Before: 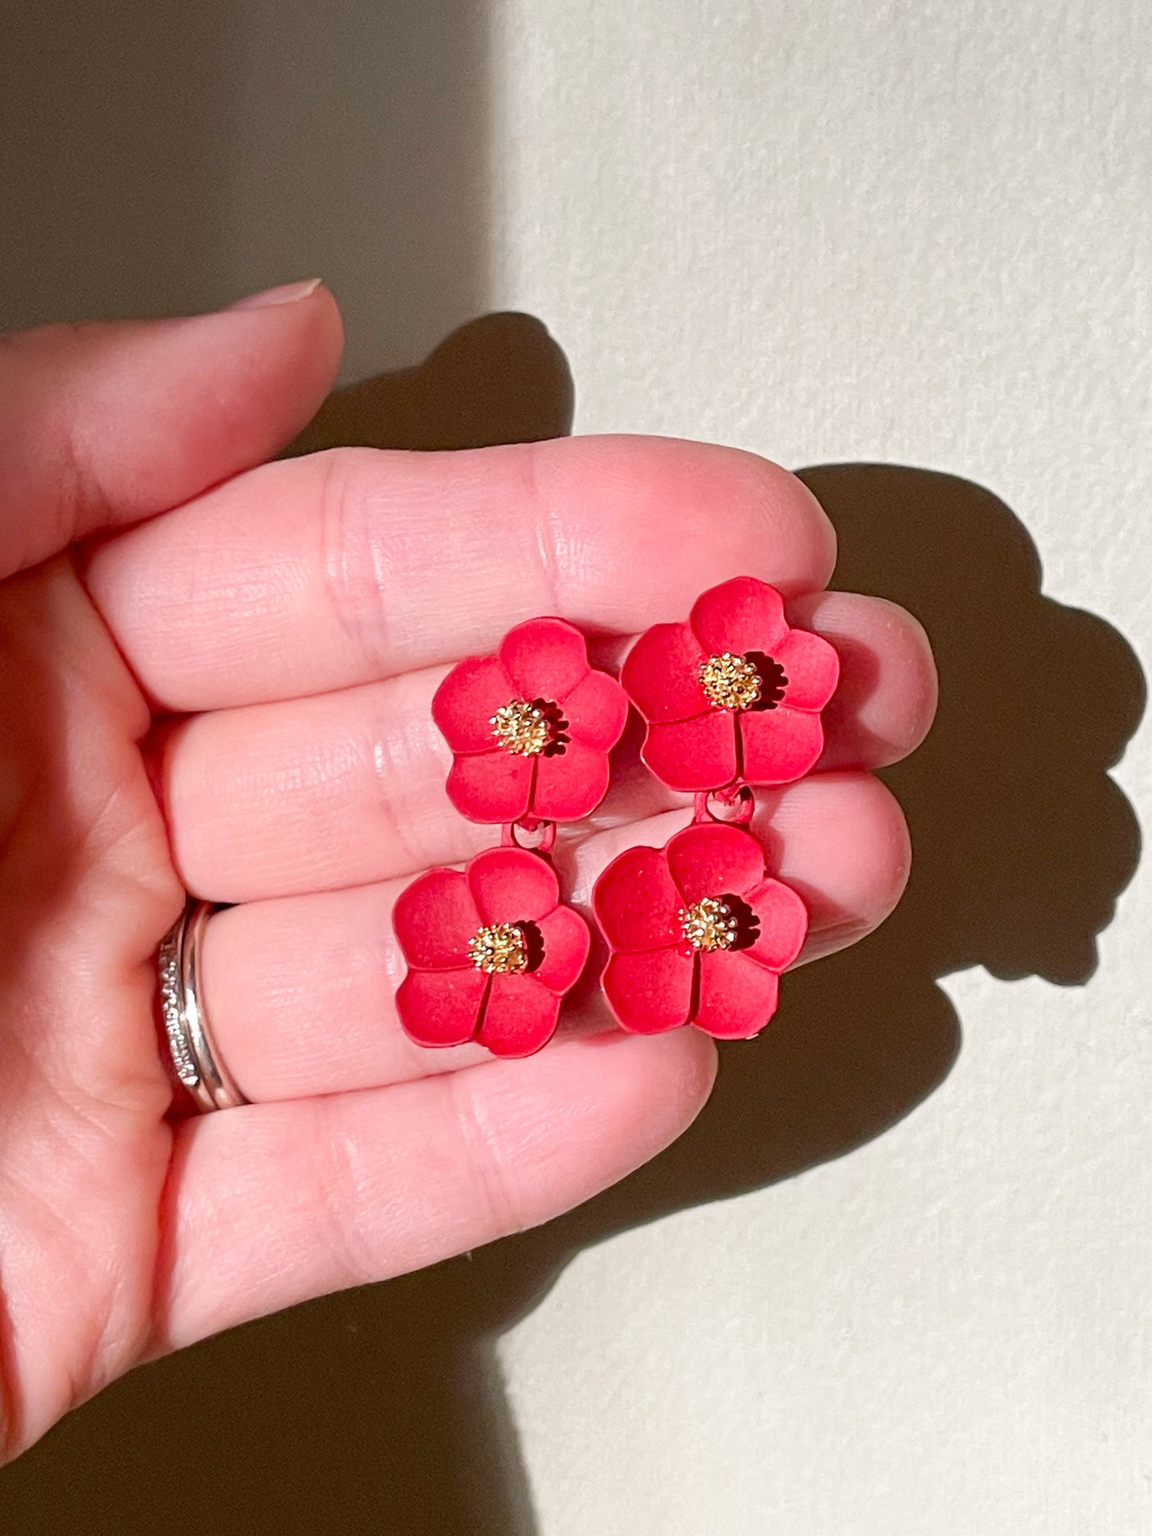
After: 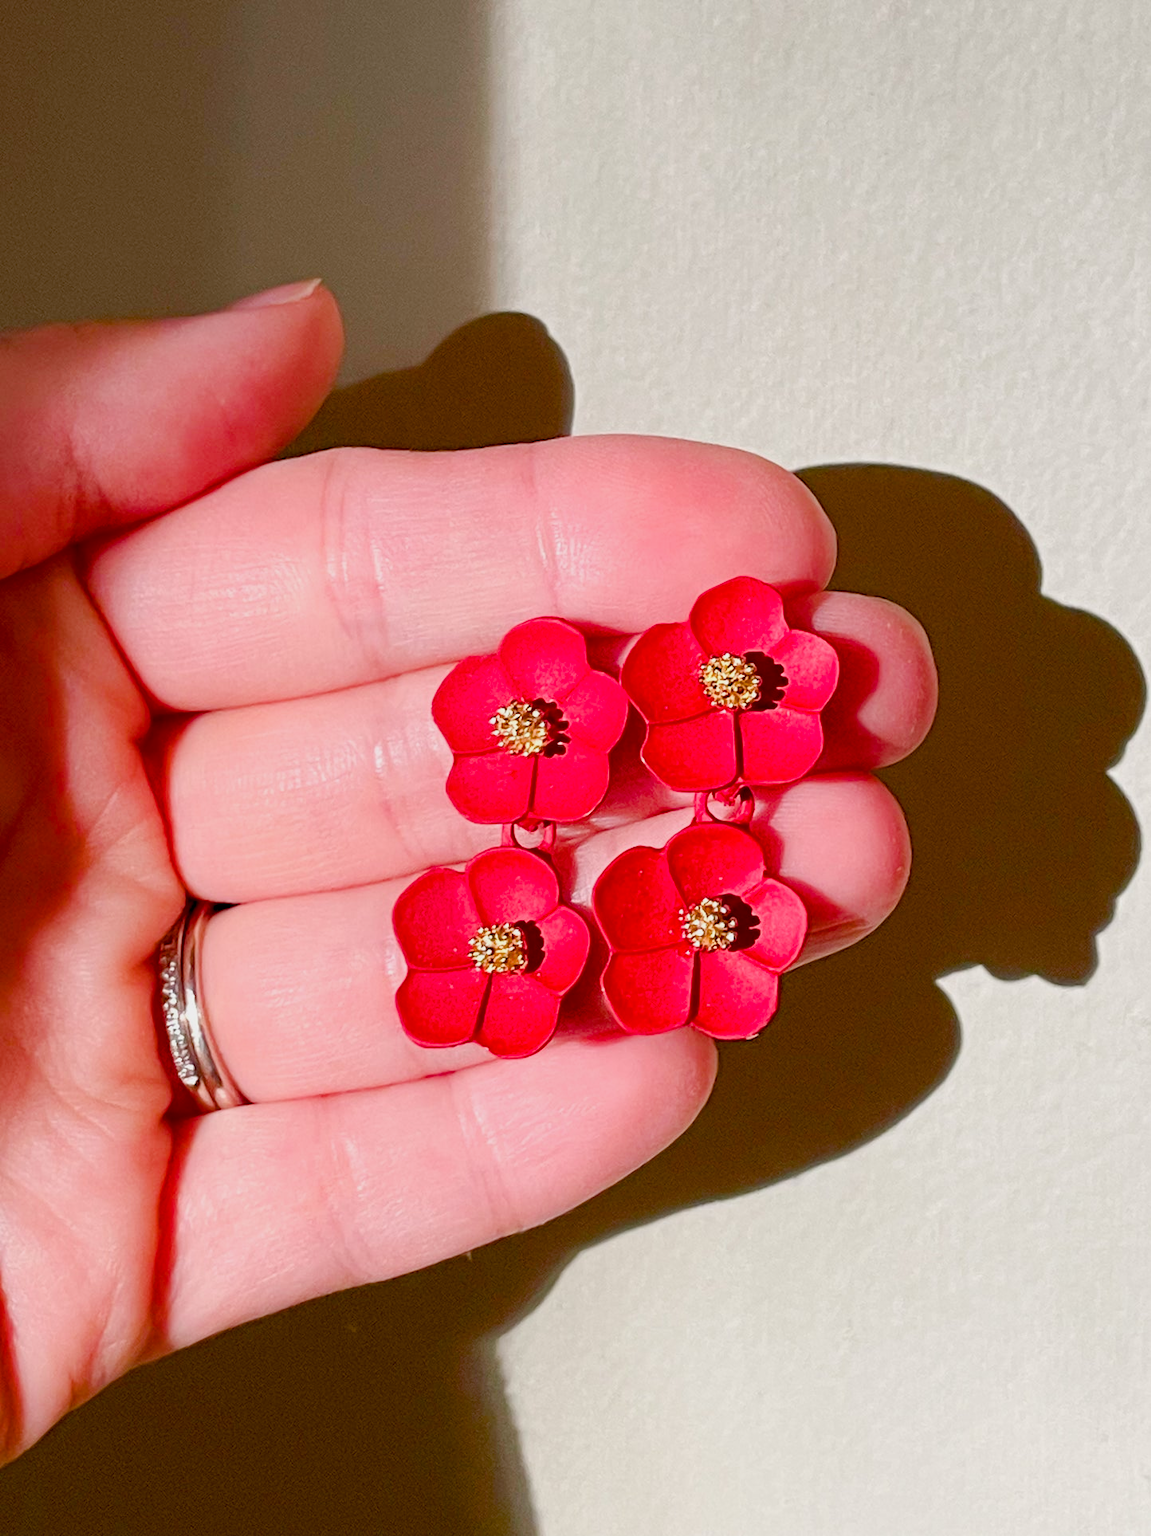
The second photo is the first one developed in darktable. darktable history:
color balance rgb: global offset › luminance -0.5%, perceptual saturation grading › highlights -17.77%, perceptual saturation grading › mid-tones 33.1%, perceptual saturation grading › shadows 50.52%, perceptual brilliance grading › highlights 10.8%, perceptual brilliance grading › shadows -10.8%, global vibrance 24.22%, contrast -25%
exposure: compensate highlight preservation false
